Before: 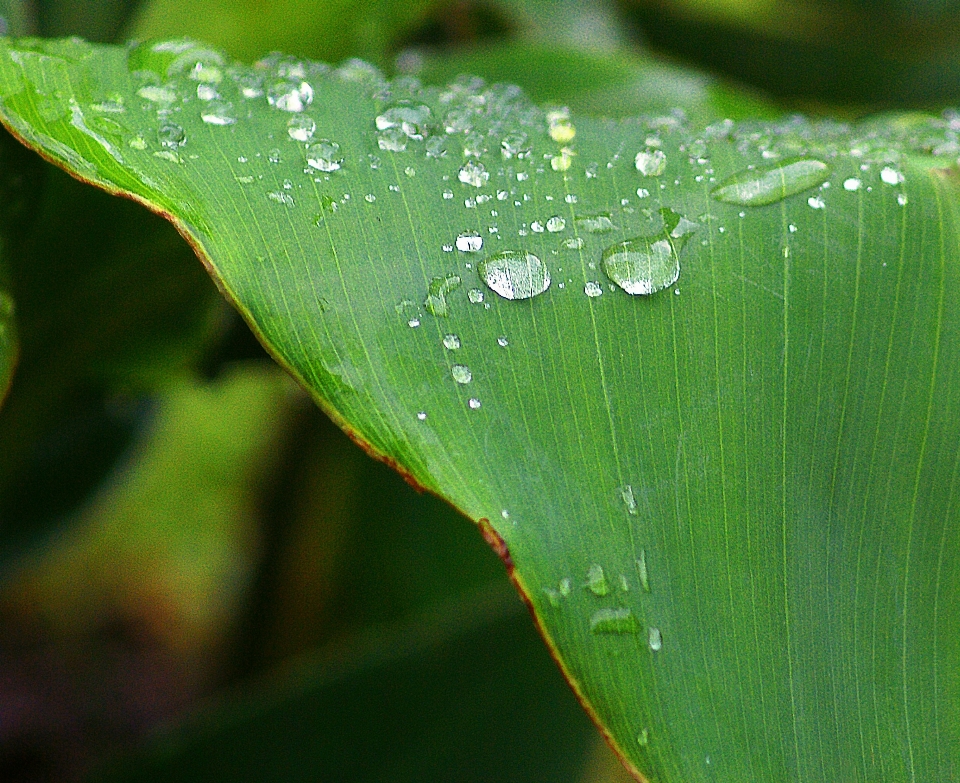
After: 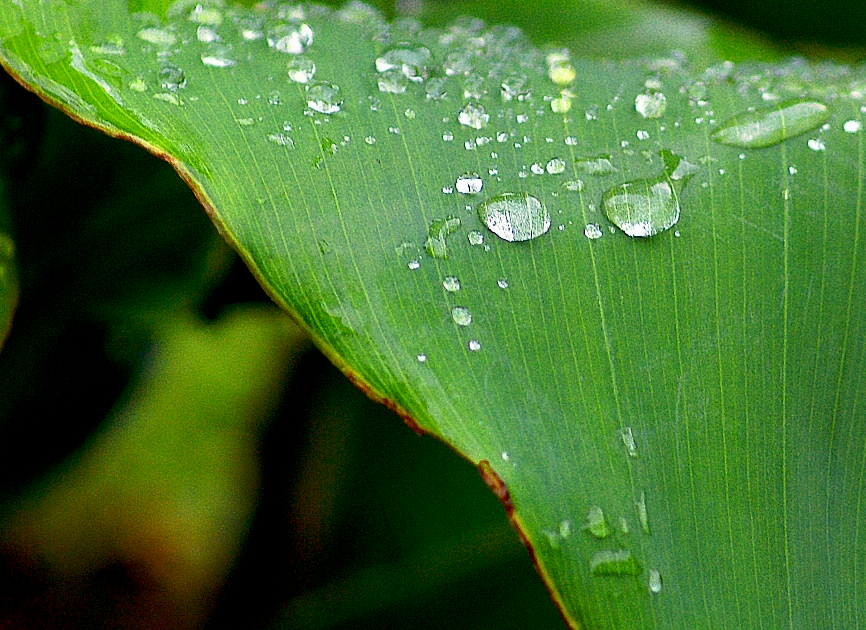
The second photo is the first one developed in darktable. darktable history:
crop: top 7.49%, right 9.717%, bottom 11.943%
exposure: black level correction 0.012, compensate highlight preservation false
